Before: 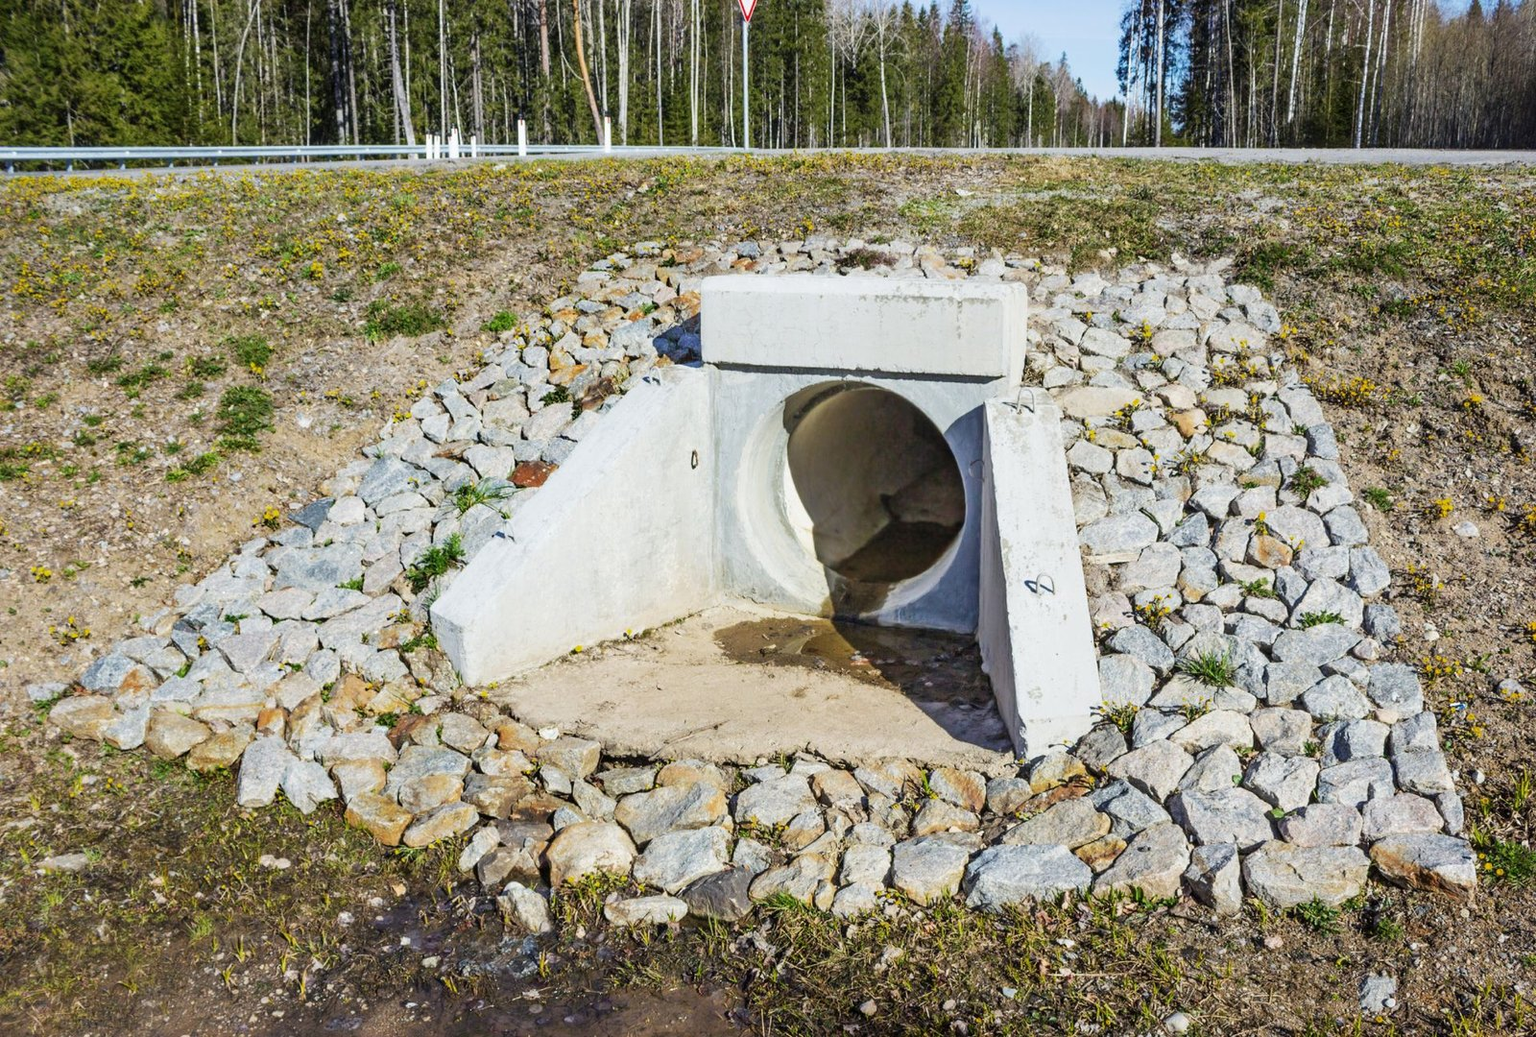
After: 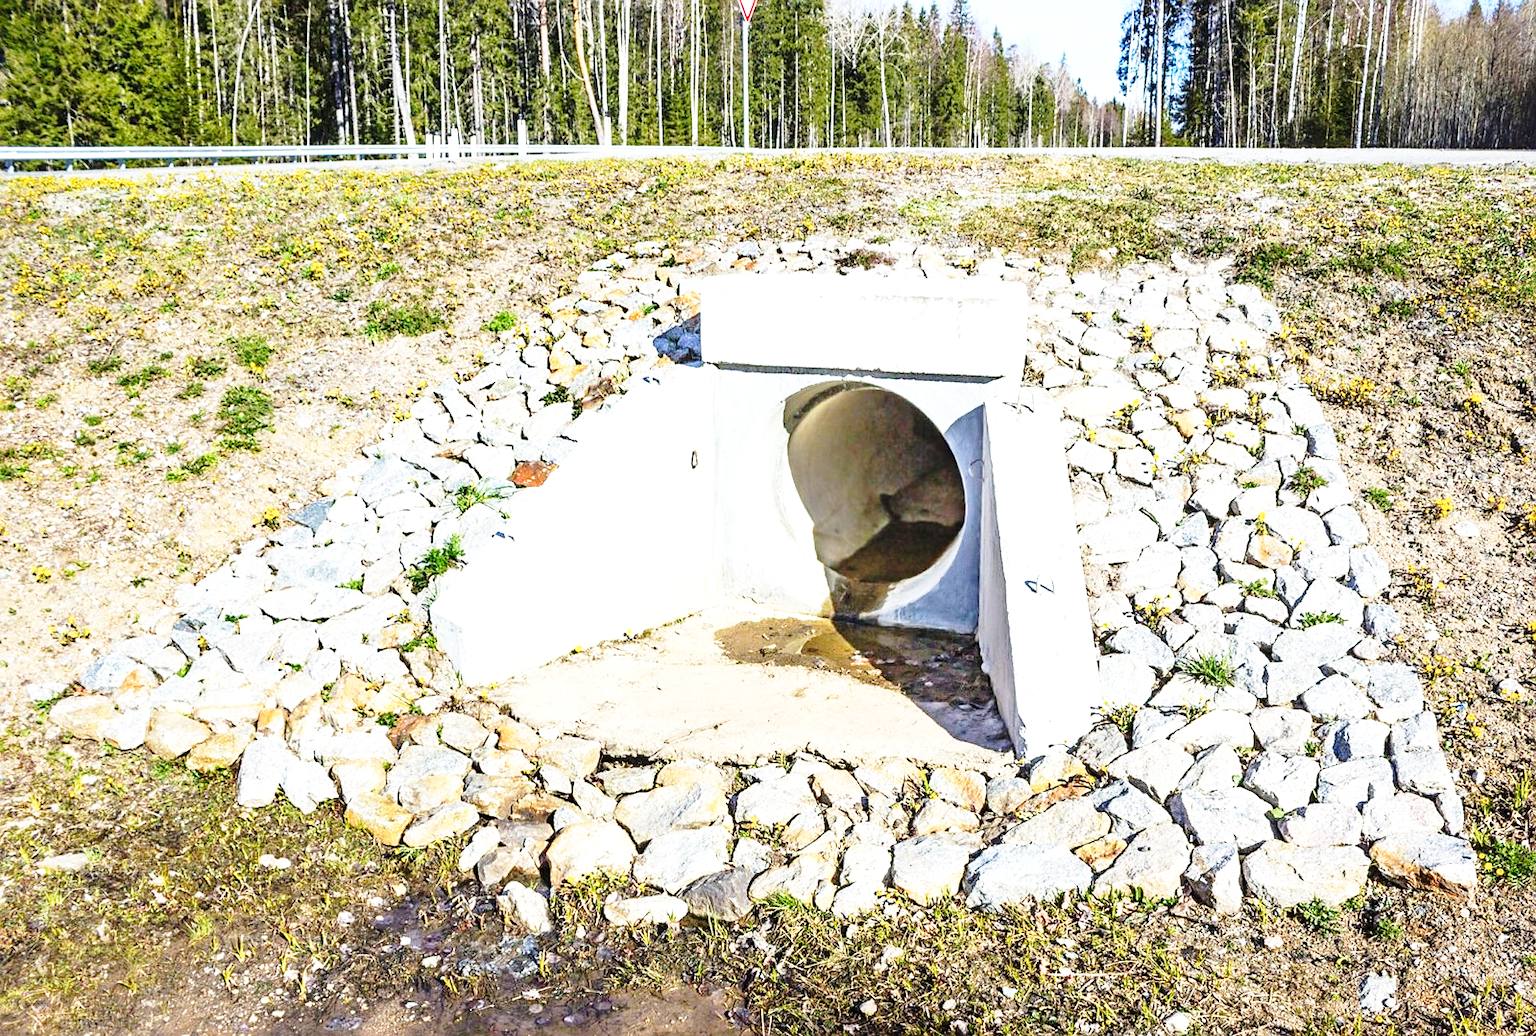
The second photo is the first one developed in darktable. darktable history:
sharpen: radius 1.559, amount 0.373, threshold 1.271
exposure: black level correction 0, exposure 0.7 EV, compensate exposure bias true, compensate highlight preservation false
base curve: curves: ch0 [(0, 0) (0.028, 0.03) (0.121, 0.232) (0.46, 0.748) (0.859, 0.968) (1, 1)], preserve colors none
